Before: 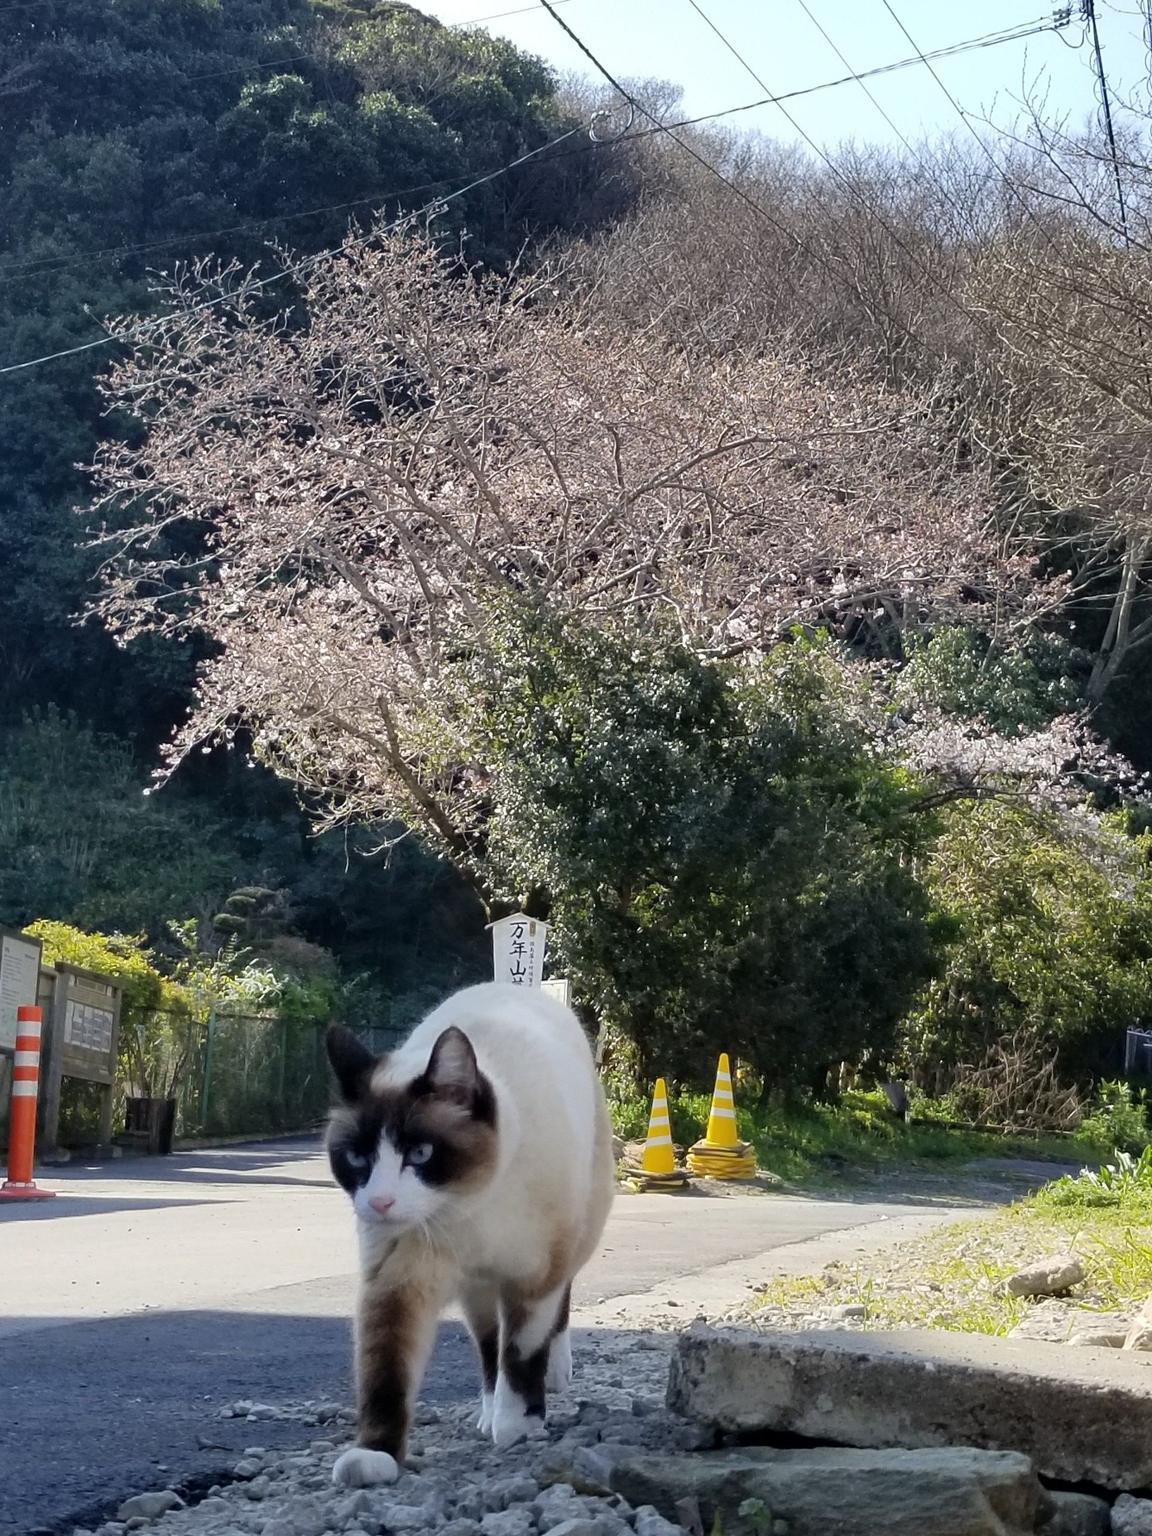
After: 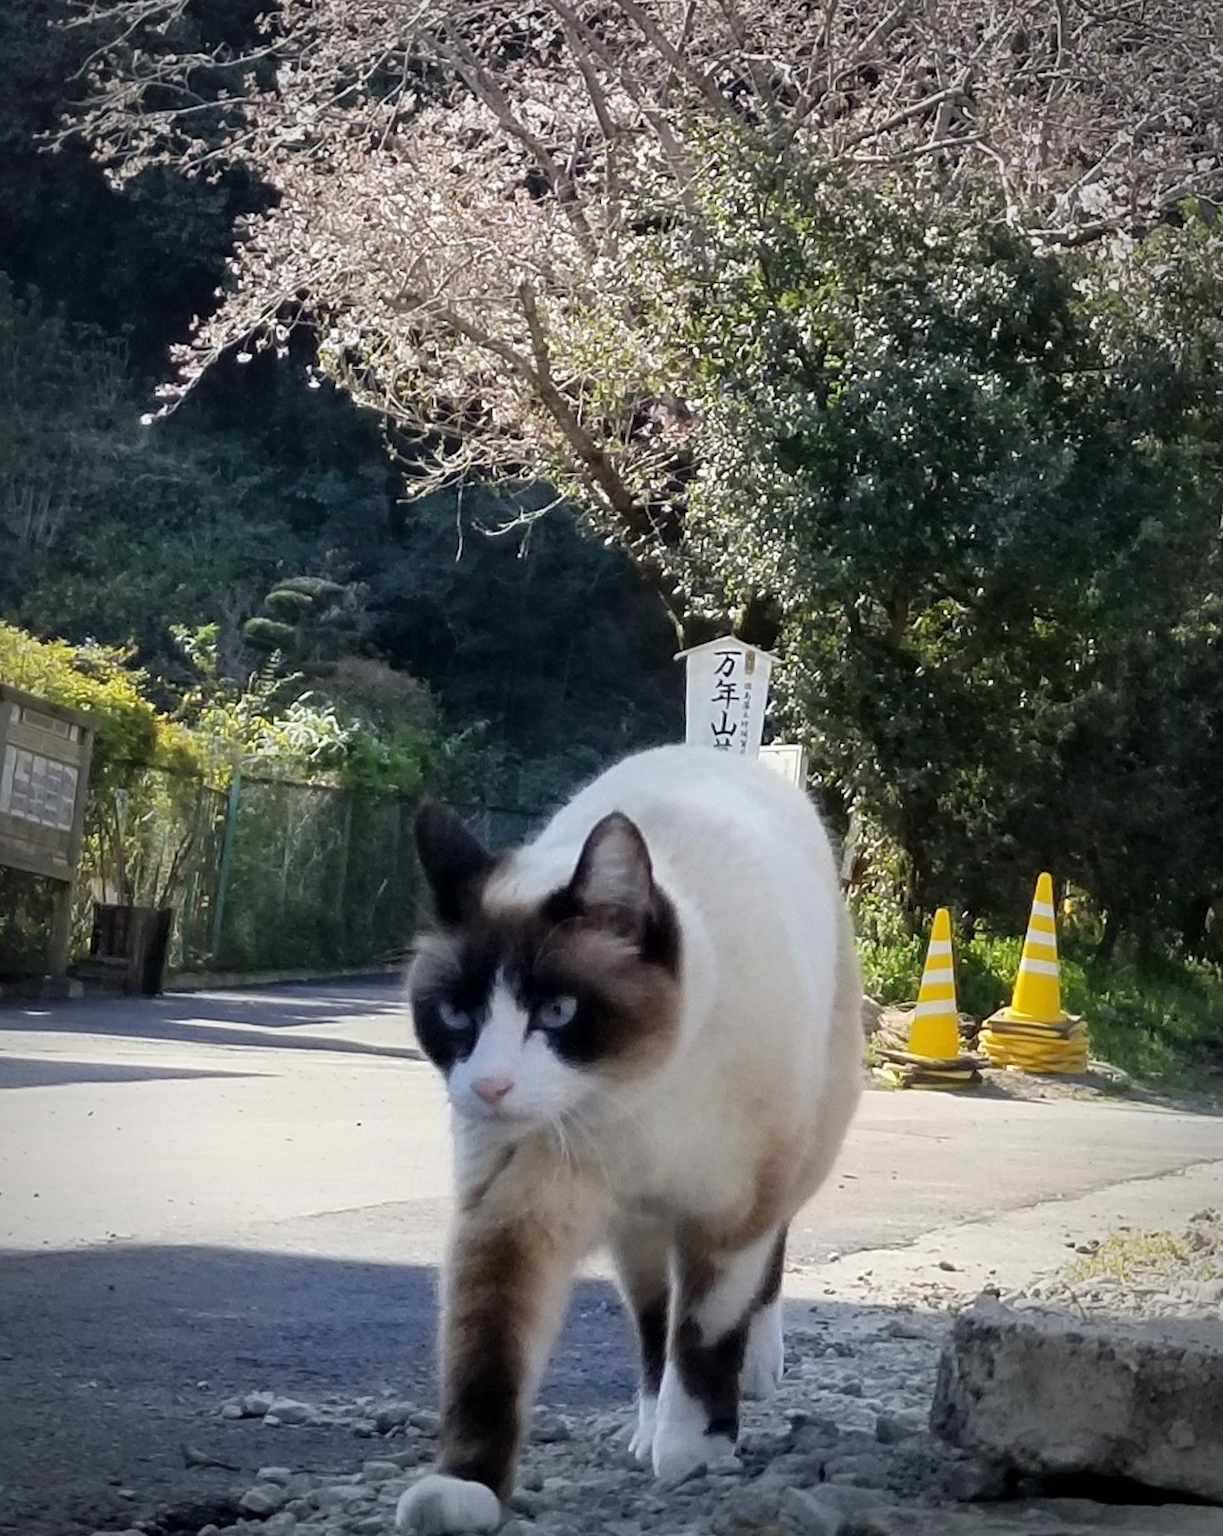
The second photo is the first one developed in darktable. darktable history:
tone curve: curves: ch0 [(0, 0) (0.003, 0.003) (0.011, 0.011) (0.025, 0.026) (0.044, 0.046) (0.069, 0.072) (0.1, 0.103) (0.136, 0.141) (0.177, 0.184) (0.224, 0.233) (0.277, 0.287) (0.335, 0.348) (0.399, 0.414) (0.468, 0.486) (0.543, 0.563) (0.623, 0.647) (0.709, 0.736) (0.801, 0.831) (0.898, 0.92) (1, 1)], preserve colors none
crop and rotate: angle -0.82°, left 3.85%, top 31.828%, right 27.992%
rotate and perspective: rotation 1.57°, crop left 0.018, crop right 0.982, crop top 0.039, crop bottom 0.961
vignetting: automatic ratio true
